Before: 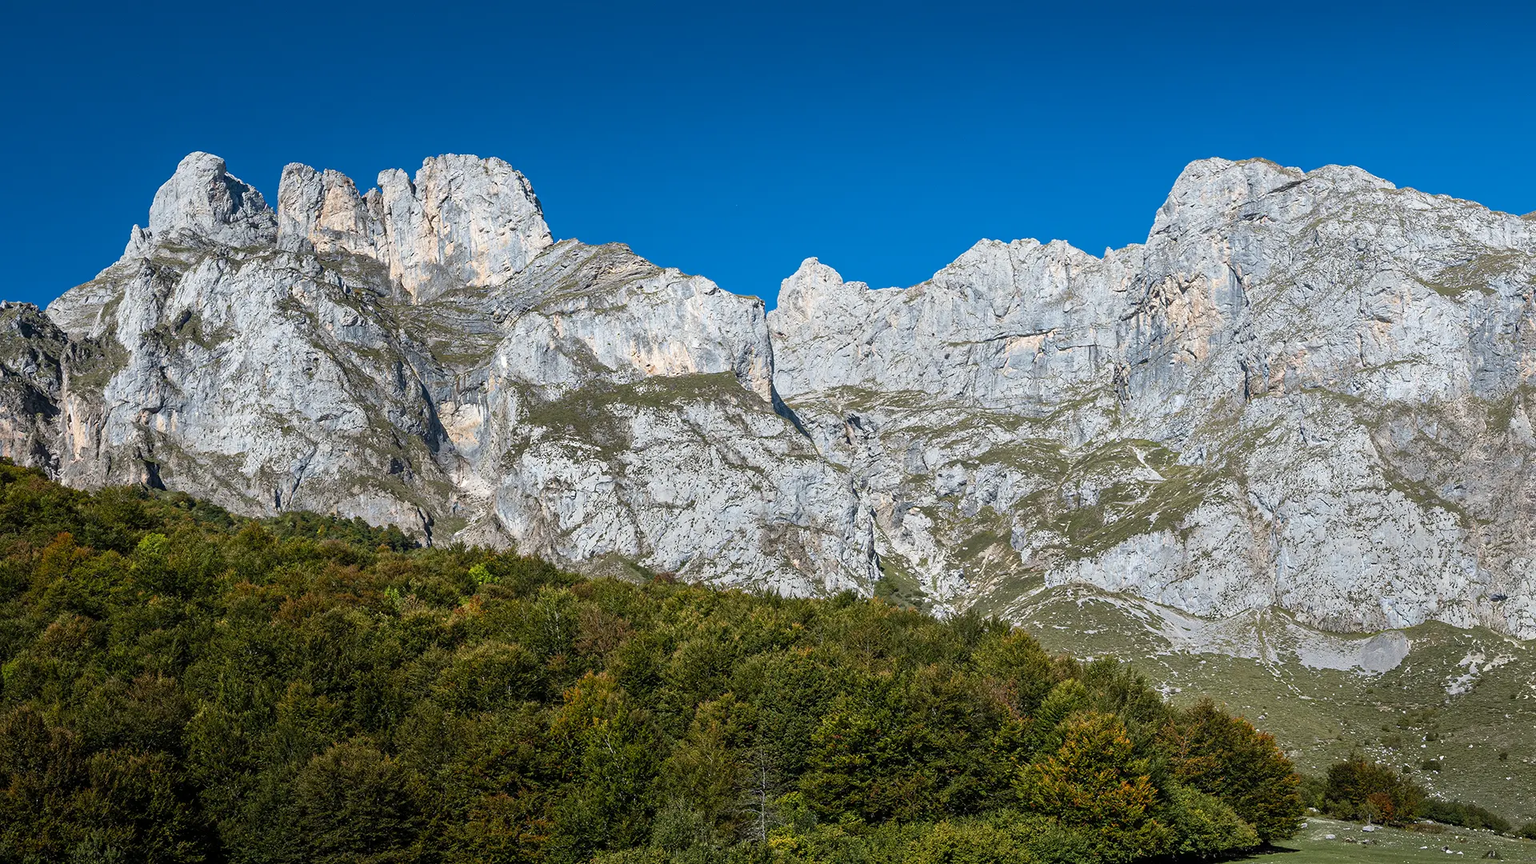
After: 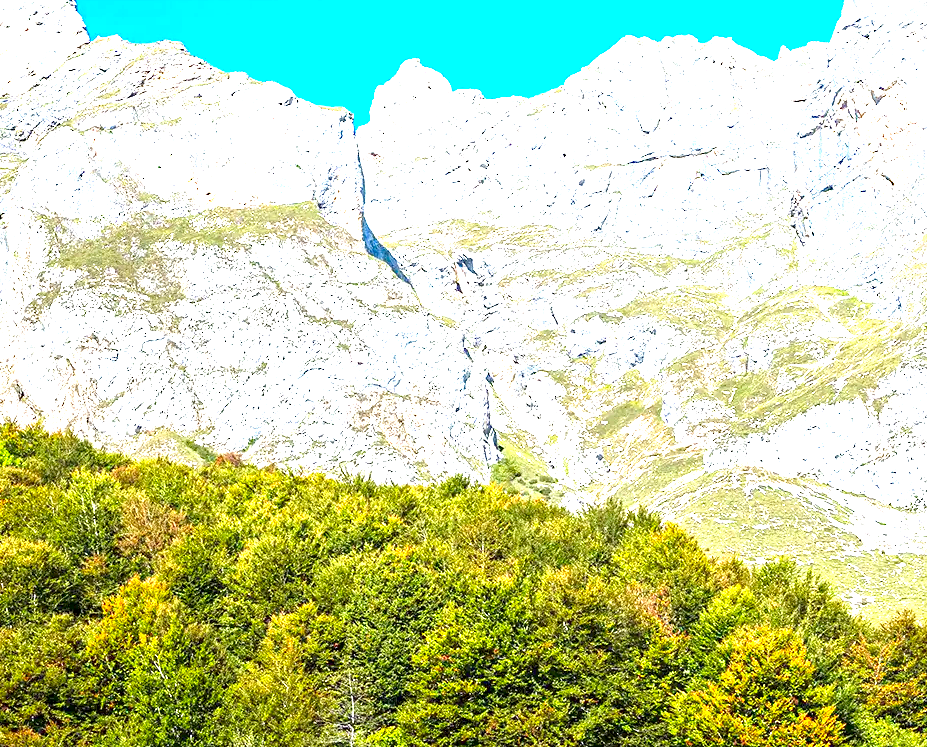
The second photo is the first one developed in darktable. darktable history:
crop: left 31.391%, top 24.442%, right 20.292%, bottom 6.306%
exposure: black level correction 0.001, exposure 2.632 EV, compensate highlight preservation false
haze removal: compatibility mode true
color correction: highlights b* -0.041, saturation 1.33
